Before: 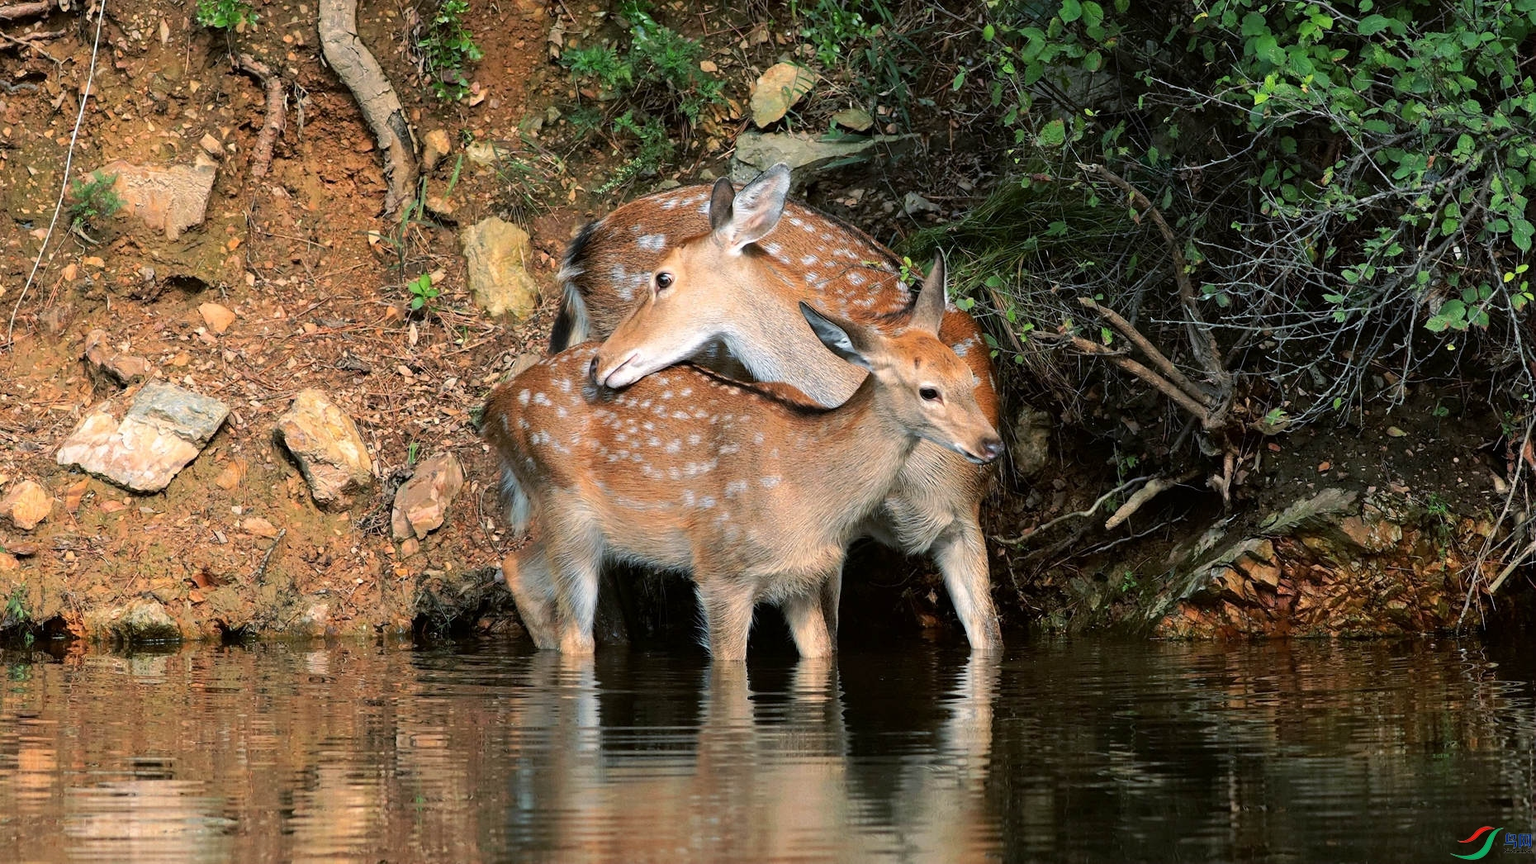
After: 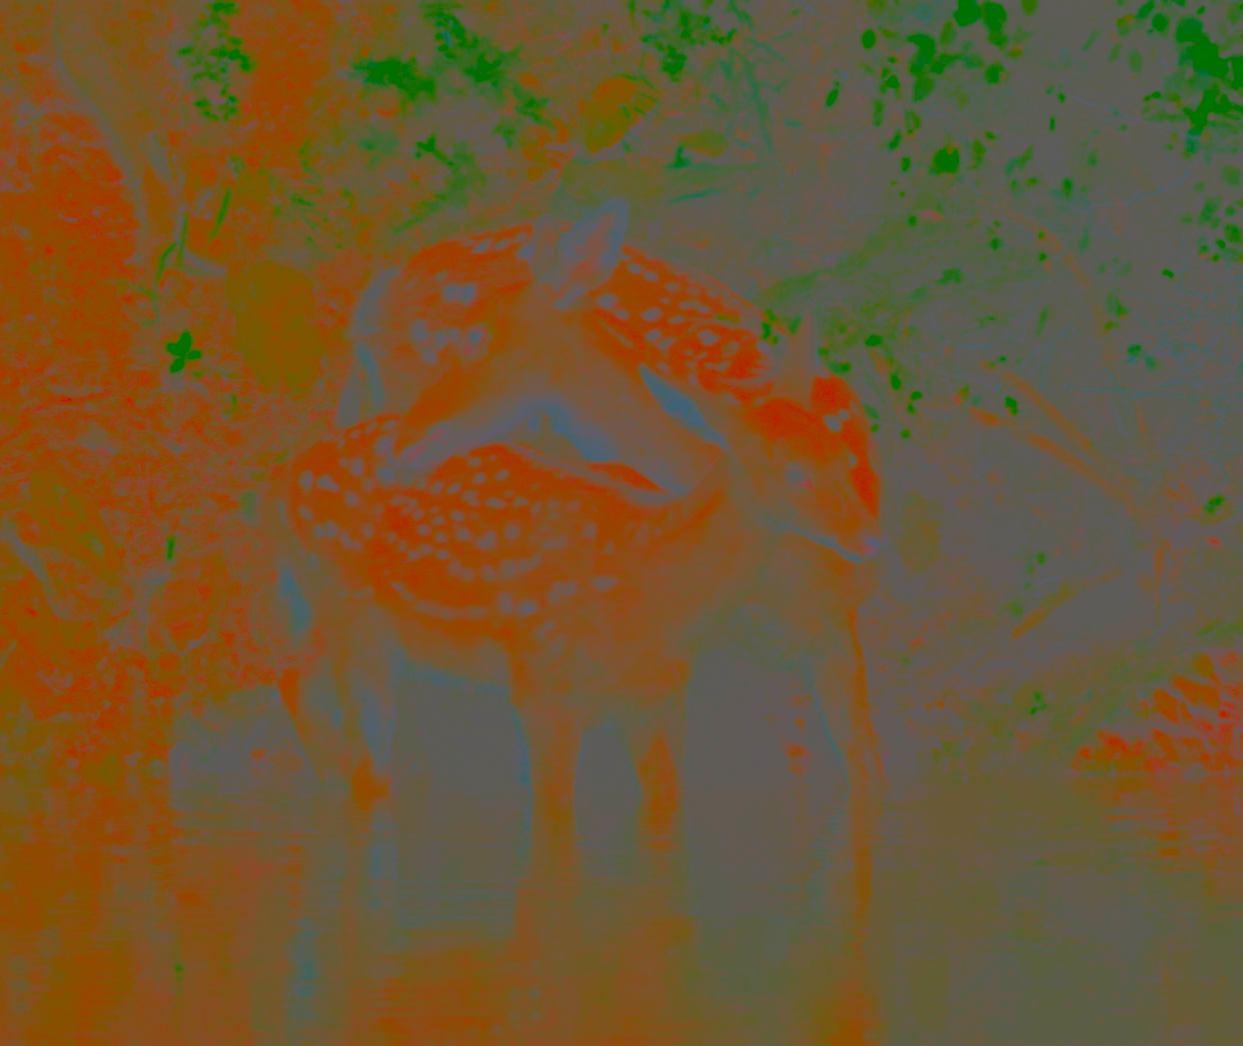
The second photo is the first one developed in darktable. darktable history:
crop and rotate: left 17.732%, right 15.423%
local contrast: on, module defaults
contrast brightness saturation: contrast -0.99, brightness -0.17, saturation 0.75
